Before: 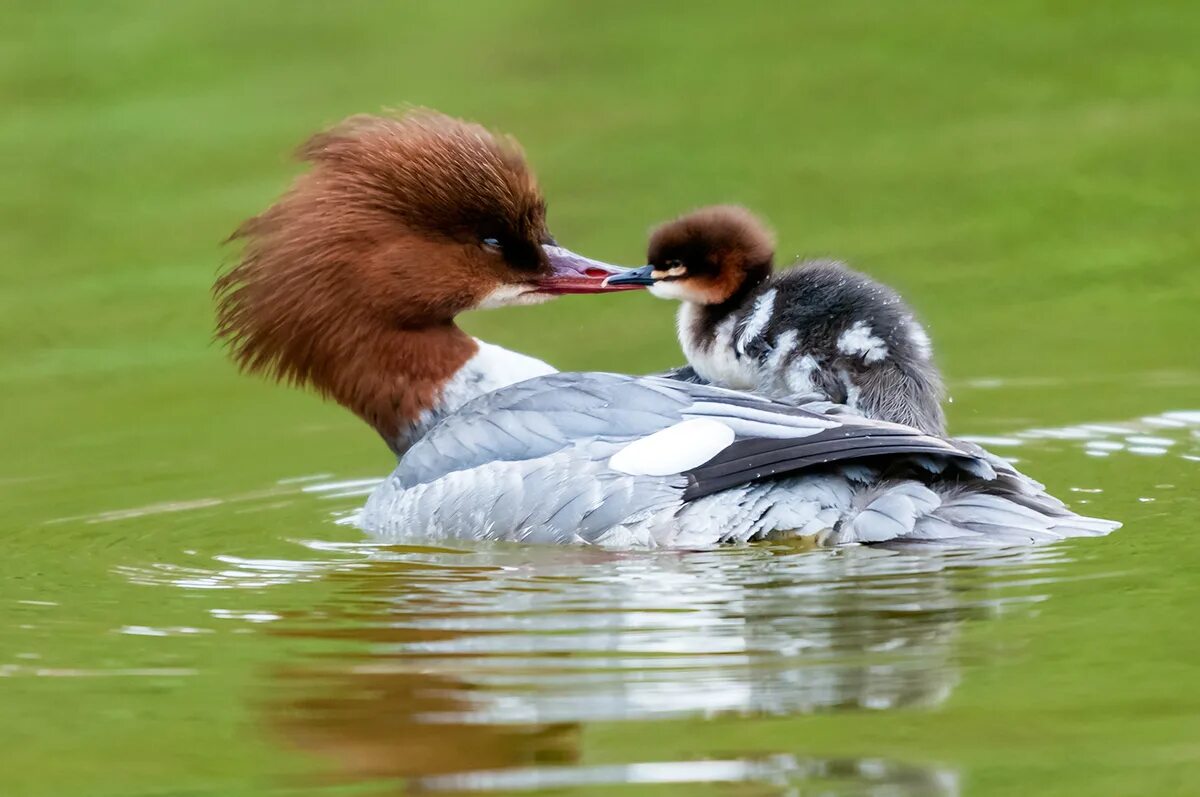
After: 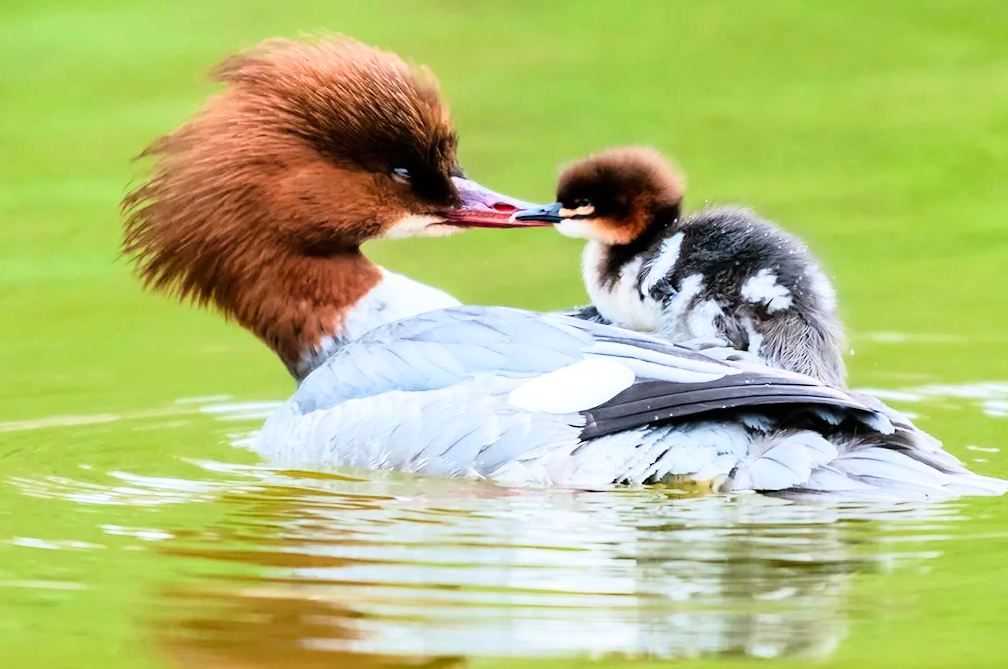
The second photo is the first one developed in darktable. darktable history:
crop and rotate: angle -2.83°, left 5.14%, top 5.176%, right 4.651%, bottom 4.681%
tone curve: curves: ch0 [(0, 0) (0.003, 0.002) (0.011, 0.008) (0.025, 0.019) (0.044, 0.034) (0.069, 0.053) (0.1, 0.079) (0.136, 0.127) (0.177, 0.191) (0.224, 0.274) (0.277, 0.367) (0.335, 0.465) (0.399, 0.552) (0.468, 0.643) (0.543, 0.737) (0.623, 0.82) (0.709, 0.891) (0.801, 0.928) (0.898, 0.963) (1, 1)], color space Lab, linked channels, preserve colors none
